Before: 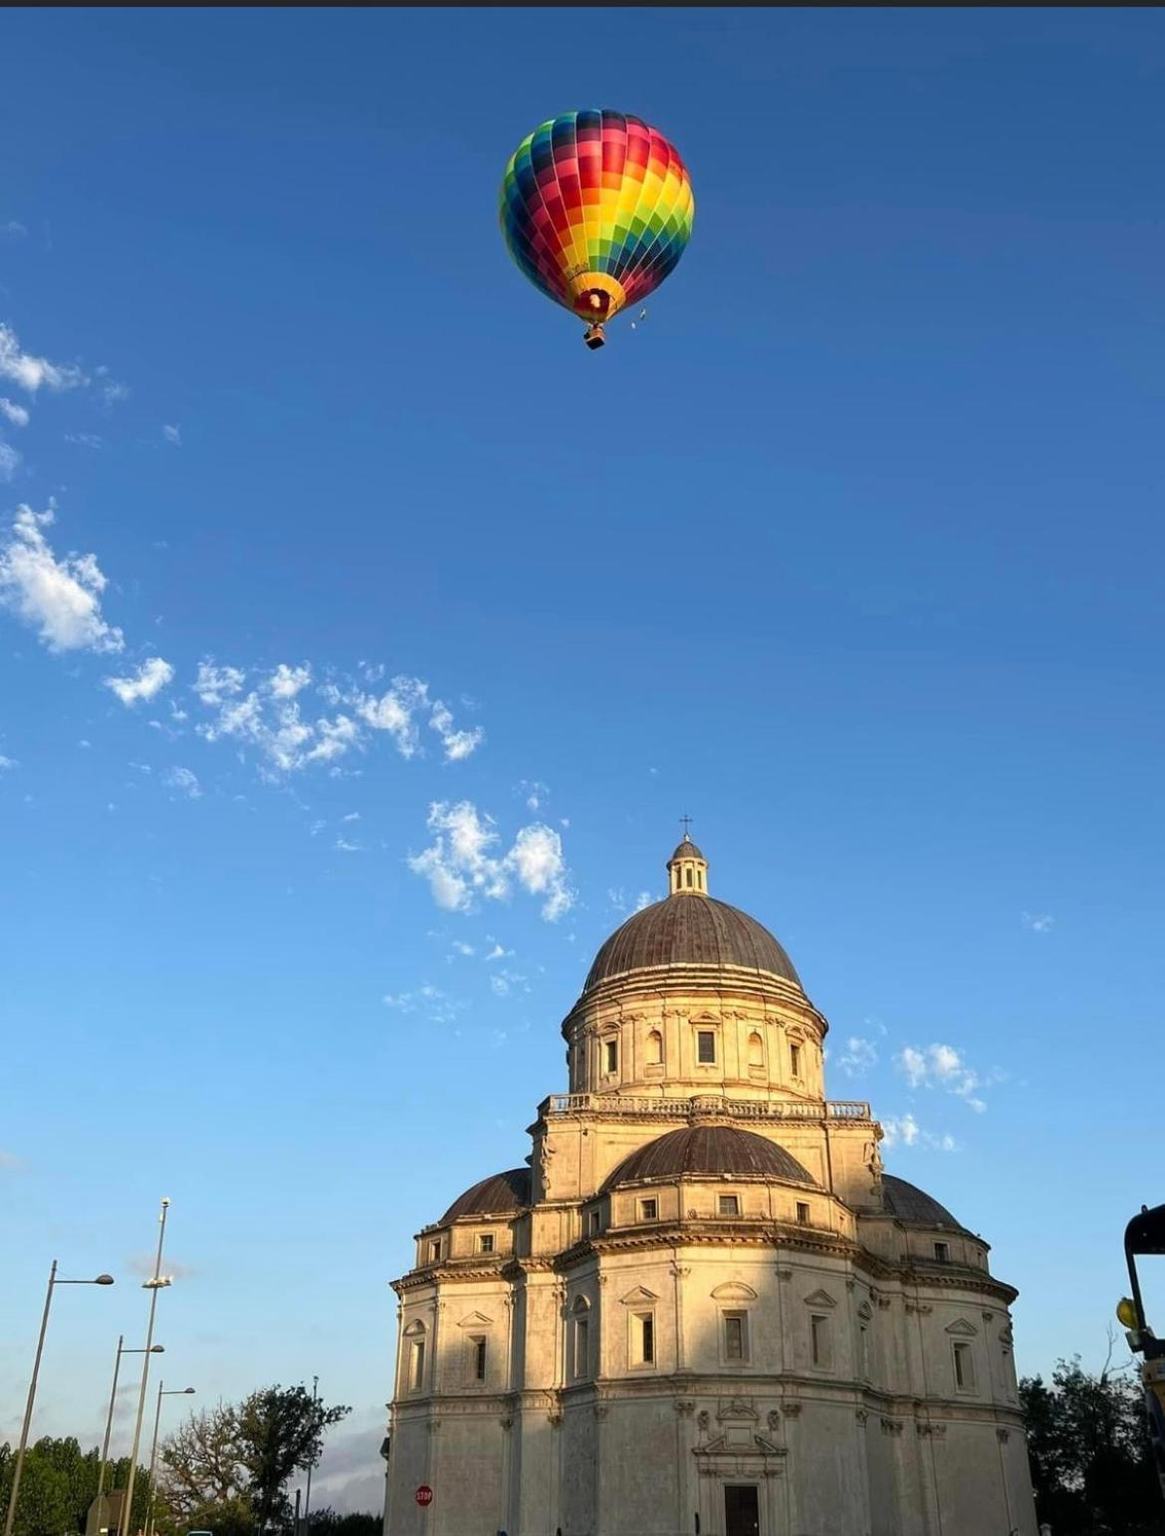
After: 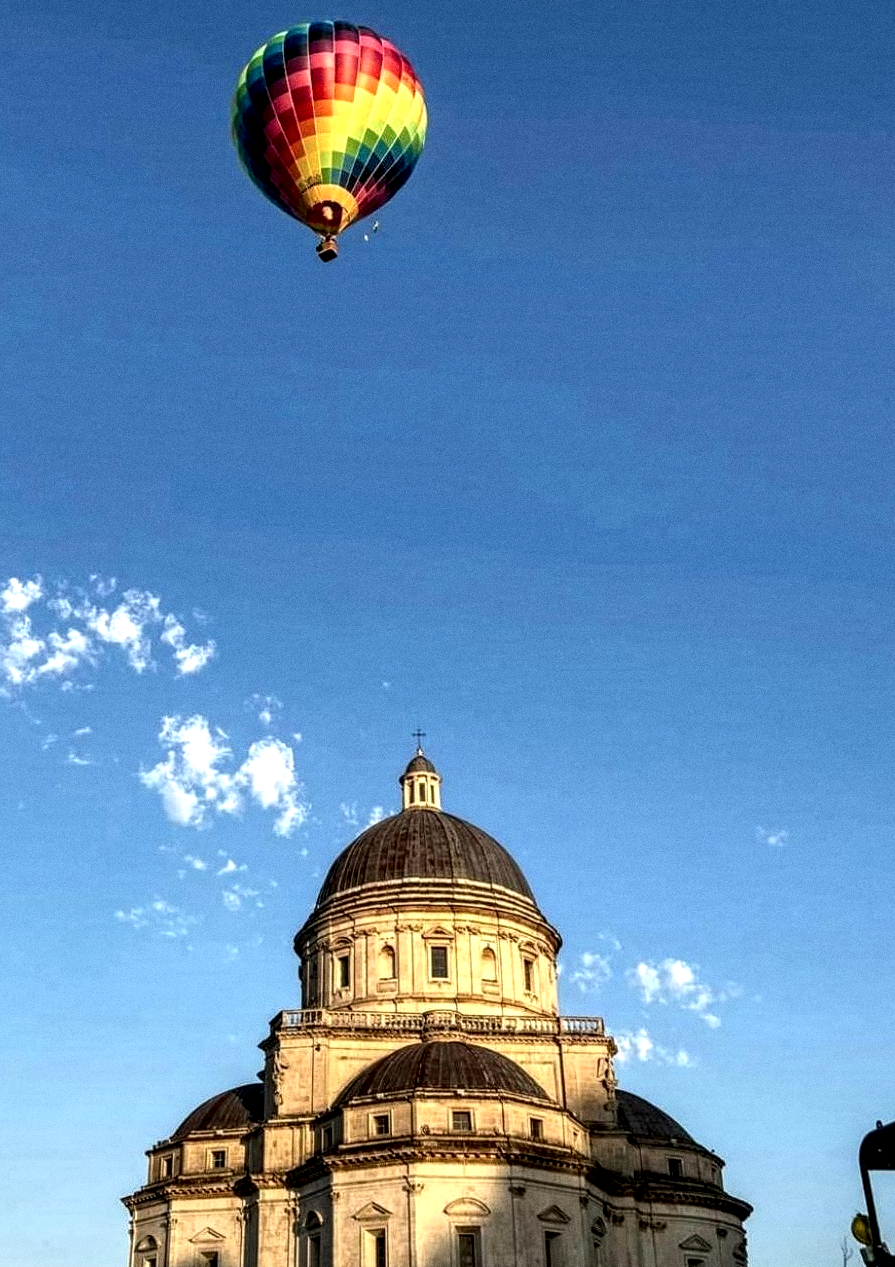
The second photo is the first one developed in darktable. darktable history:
grain: on, module defaults
crop: left 23.095%, top 5.827%, bottom 11.854%
local contrast: detail 203%
